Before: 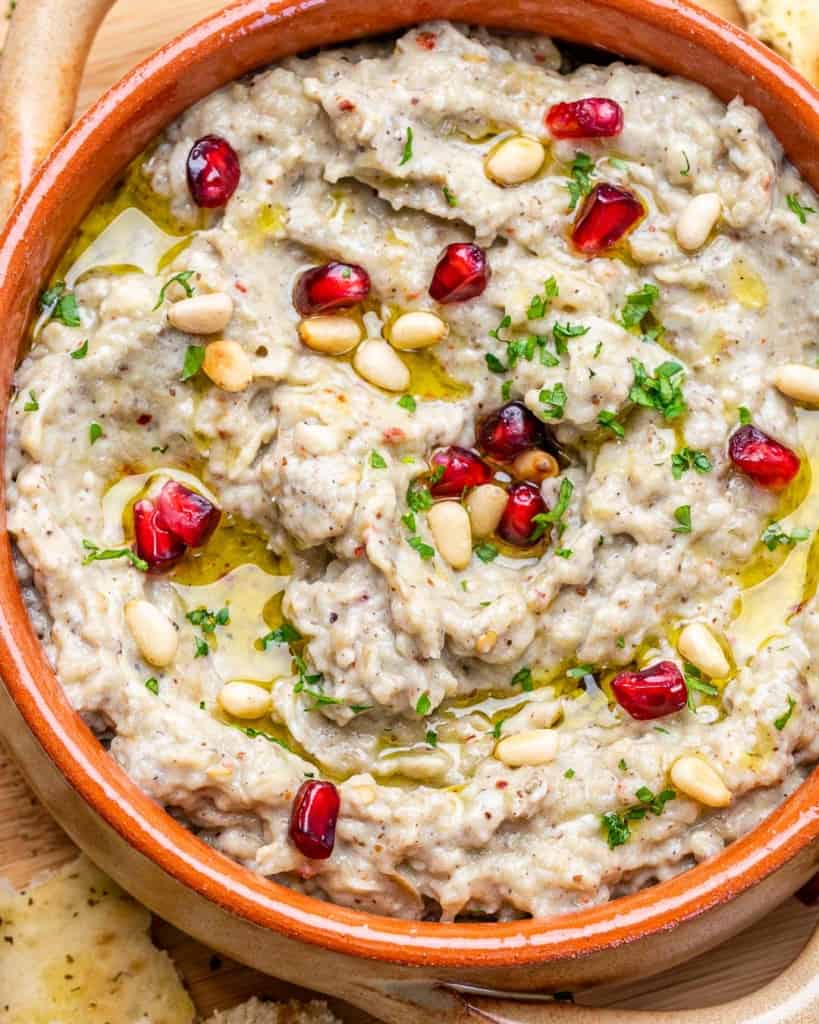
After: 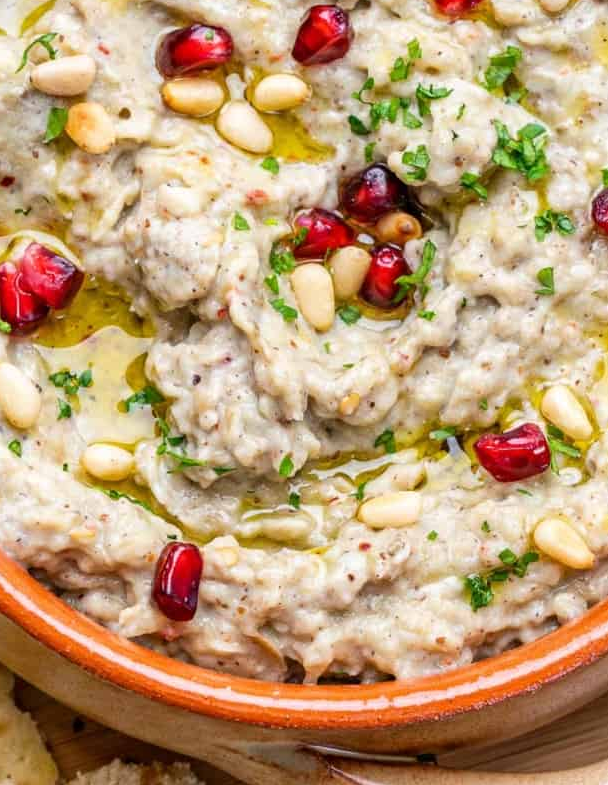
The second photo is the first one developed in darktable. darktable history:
crop: left 16.822%, top 23.269%, right 8.856%
